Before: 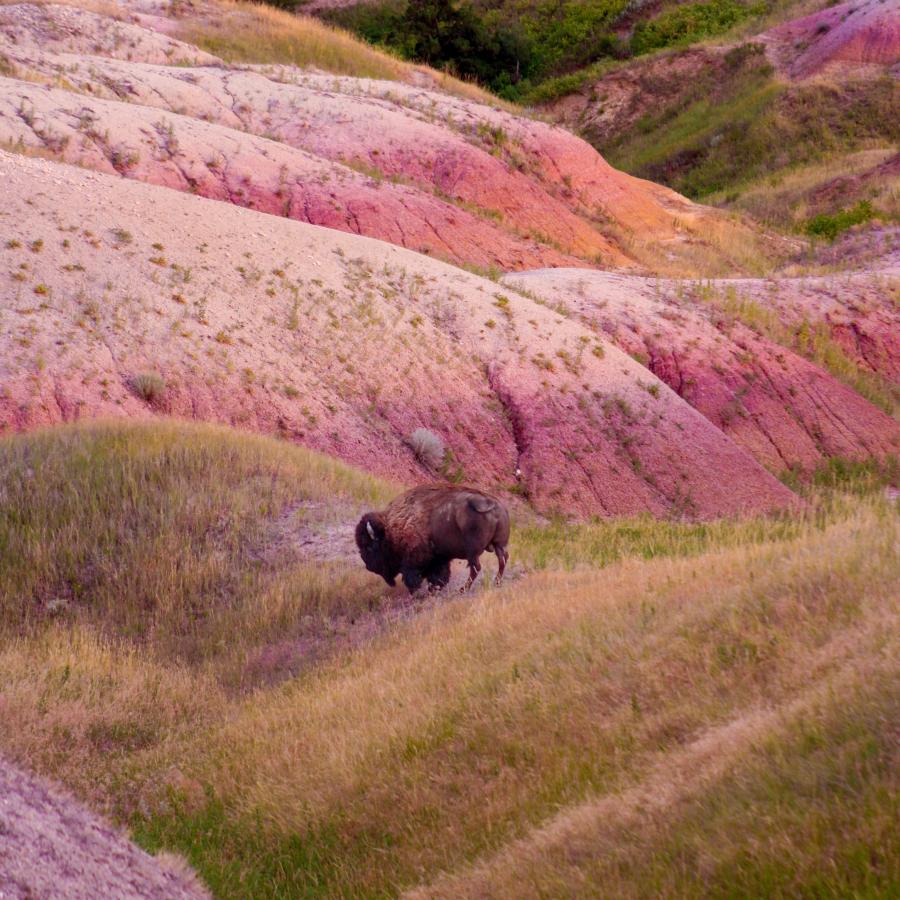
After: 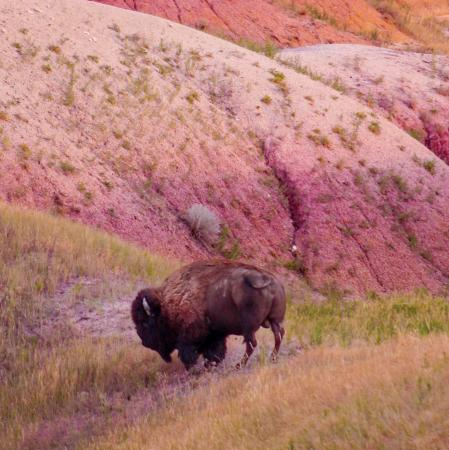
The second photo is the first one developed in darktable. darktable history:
shadows and highlights: radius 125.46, shadows 21.19, highlights -21.19, low approximation 0.01
crop: left 25%, top 25%, right 25%, bottom 25%
